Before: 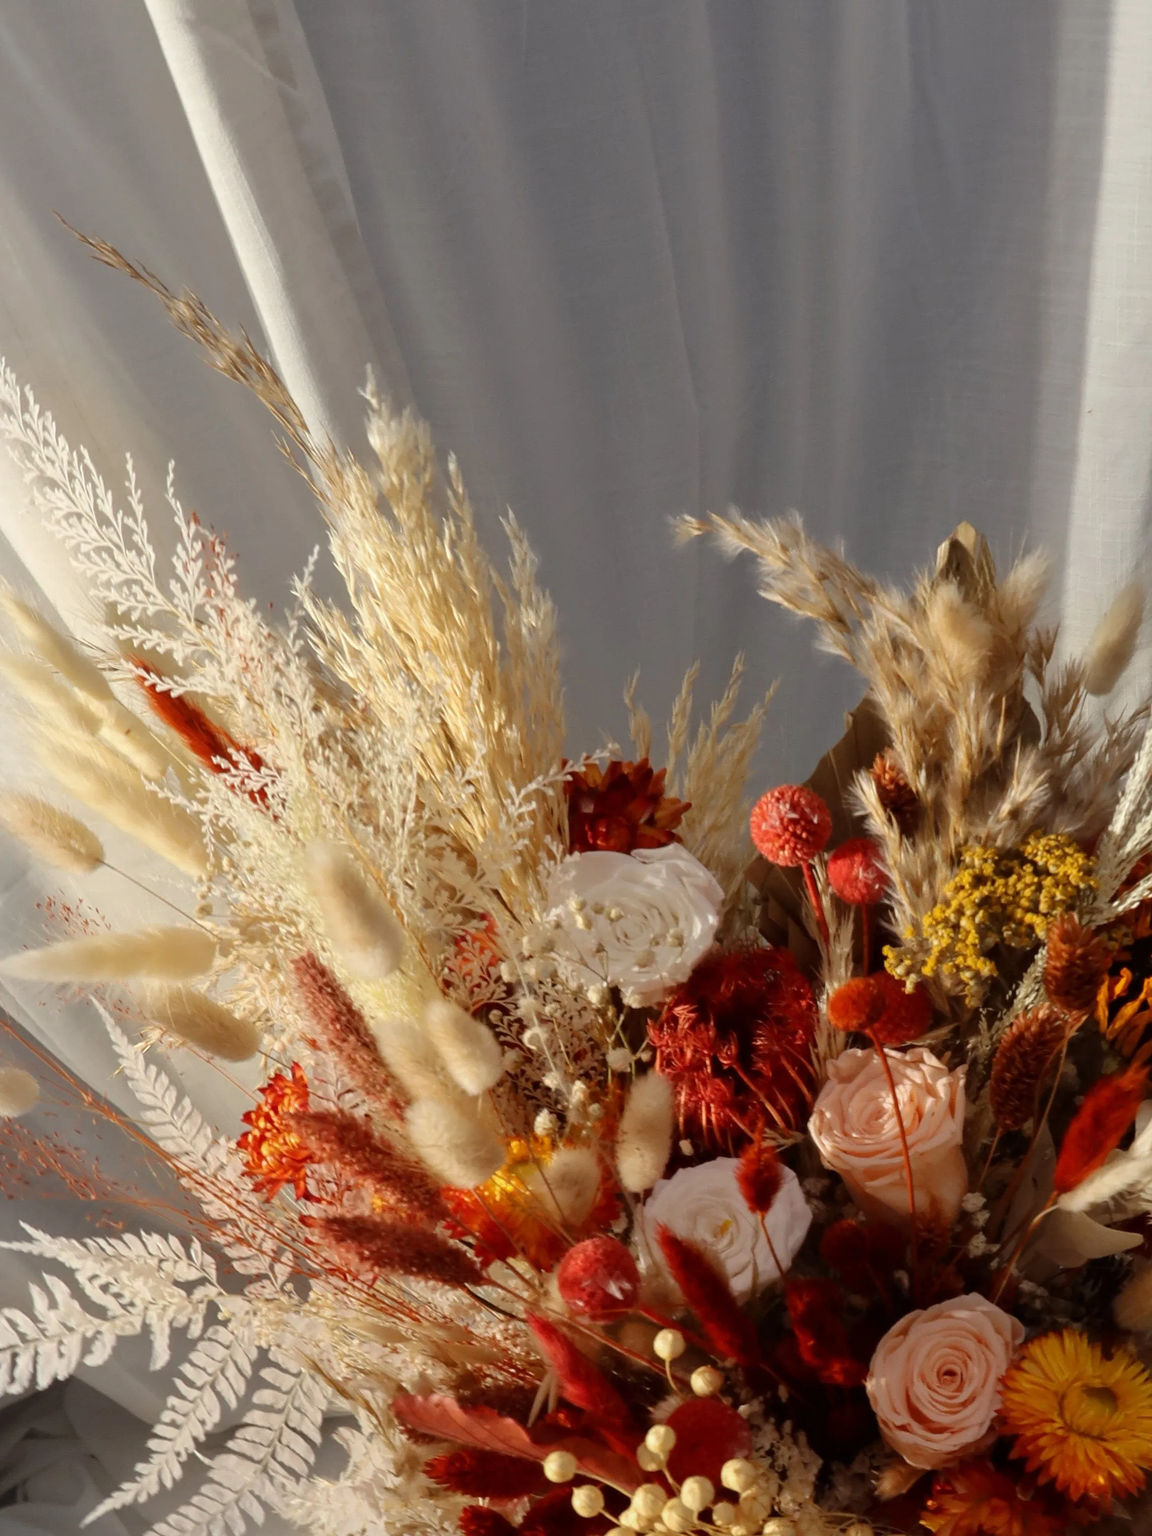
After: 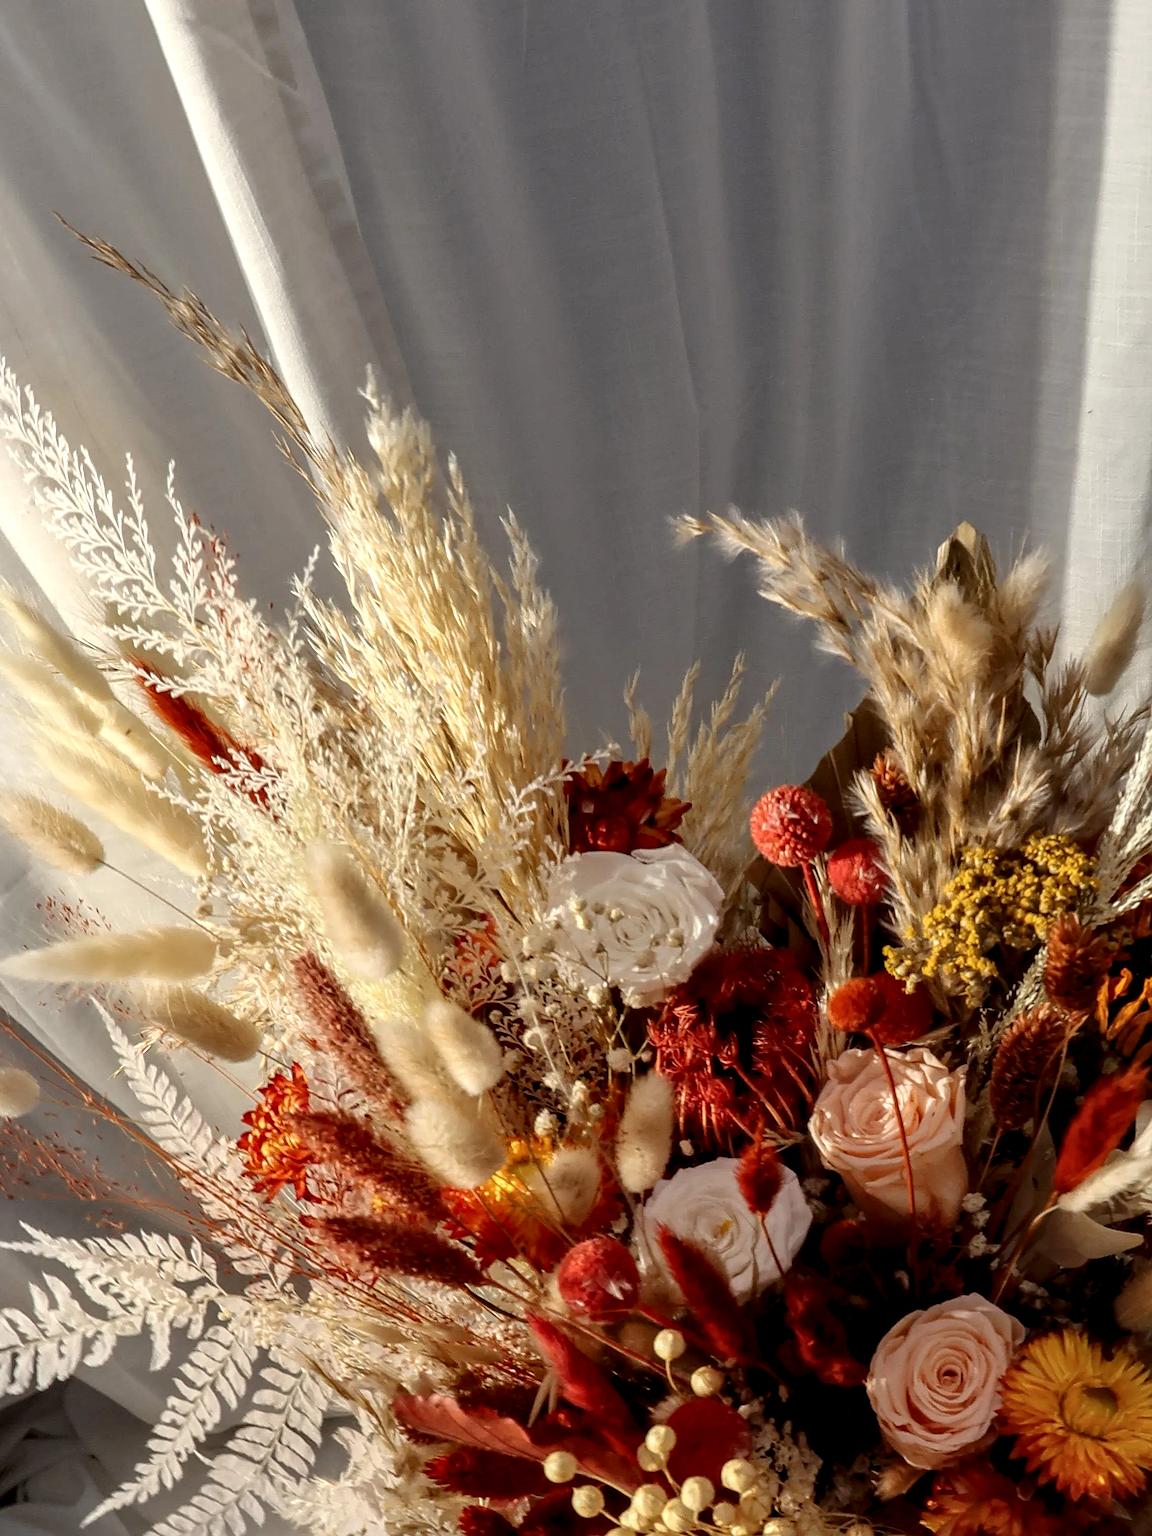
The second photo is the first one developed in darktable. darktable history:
sharpen: on, module defaults
exposure: exposure -0.023 EV, compensate exposure bias true, compensate highlight preservation false
local contrast: detail 150%
